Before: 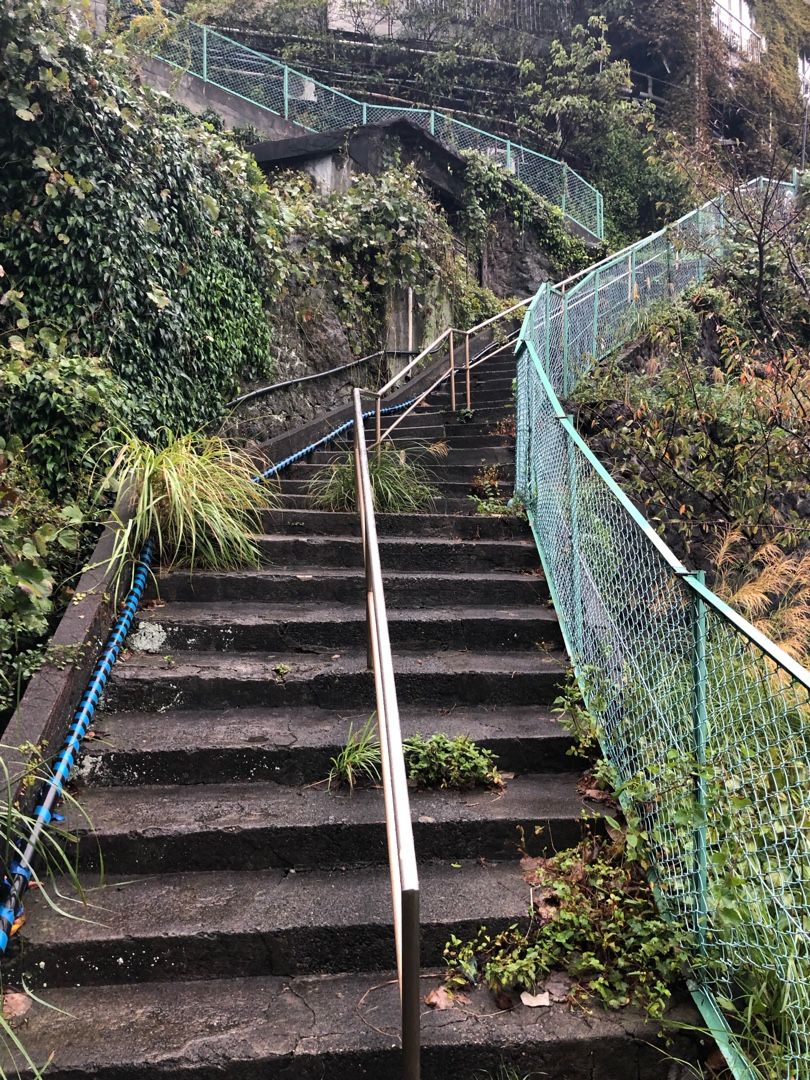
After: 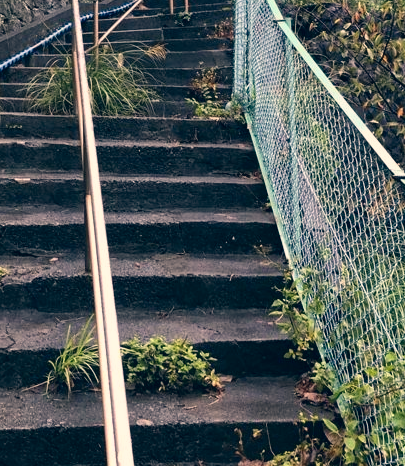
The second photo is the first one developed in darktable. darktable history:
crop: left 34.854%, top 36.82%, right 15.09%, bottom 19.978%
color correction: highlights a* 10.27, highlights b* 14.38, shadows a* -10.26, shadows b* -15.04
